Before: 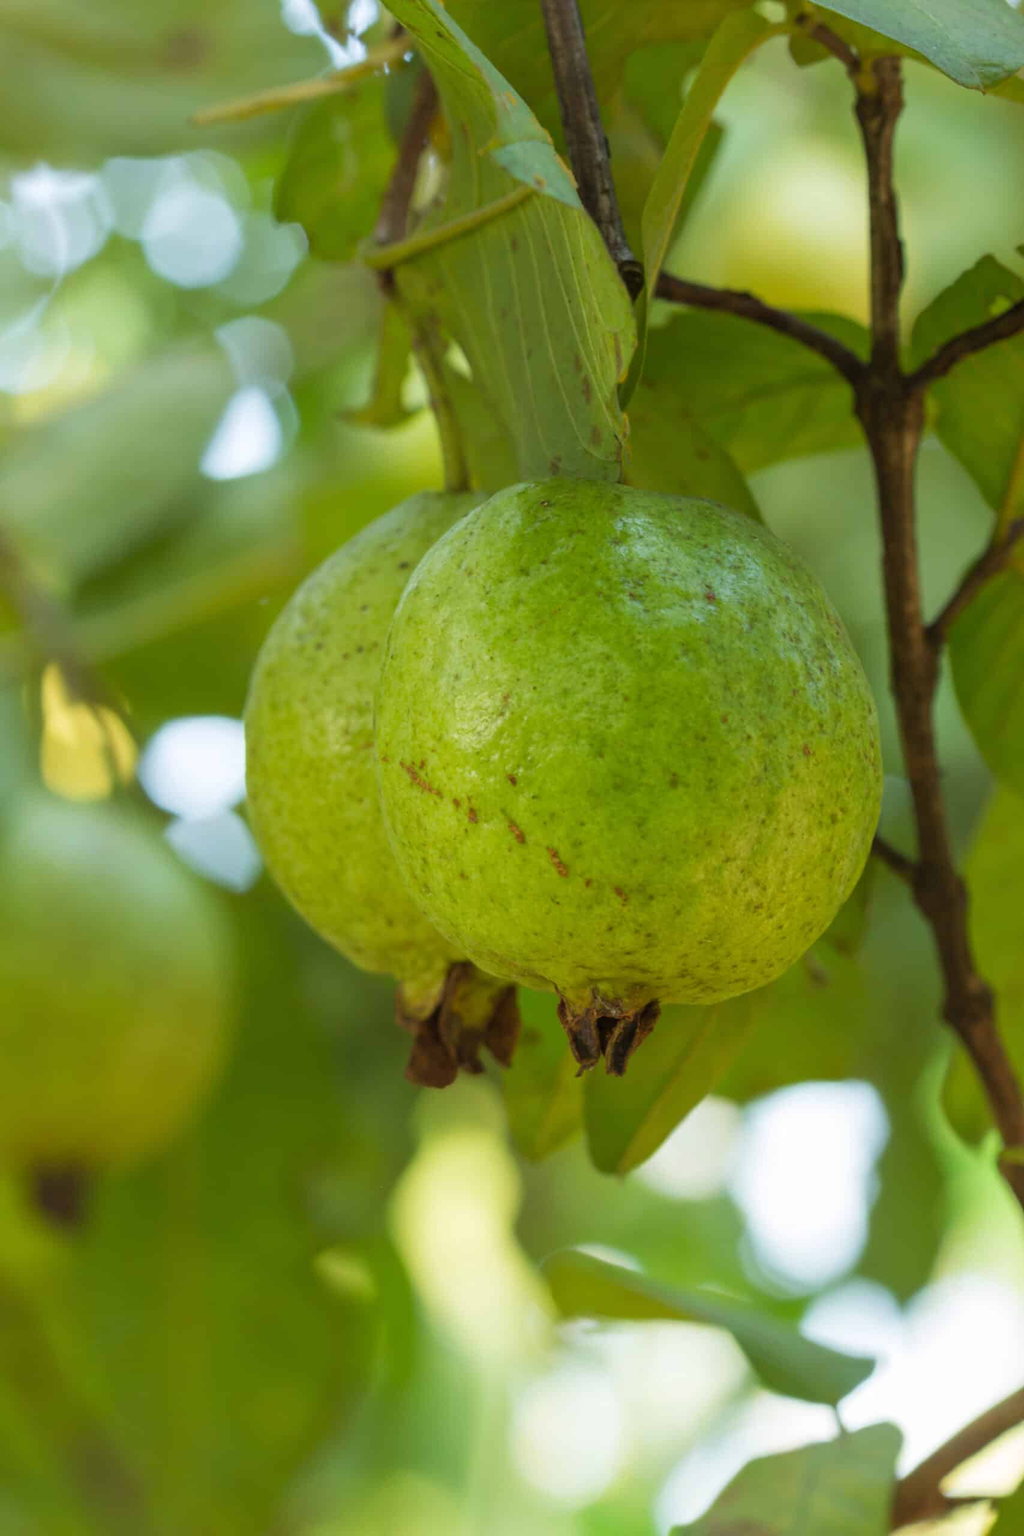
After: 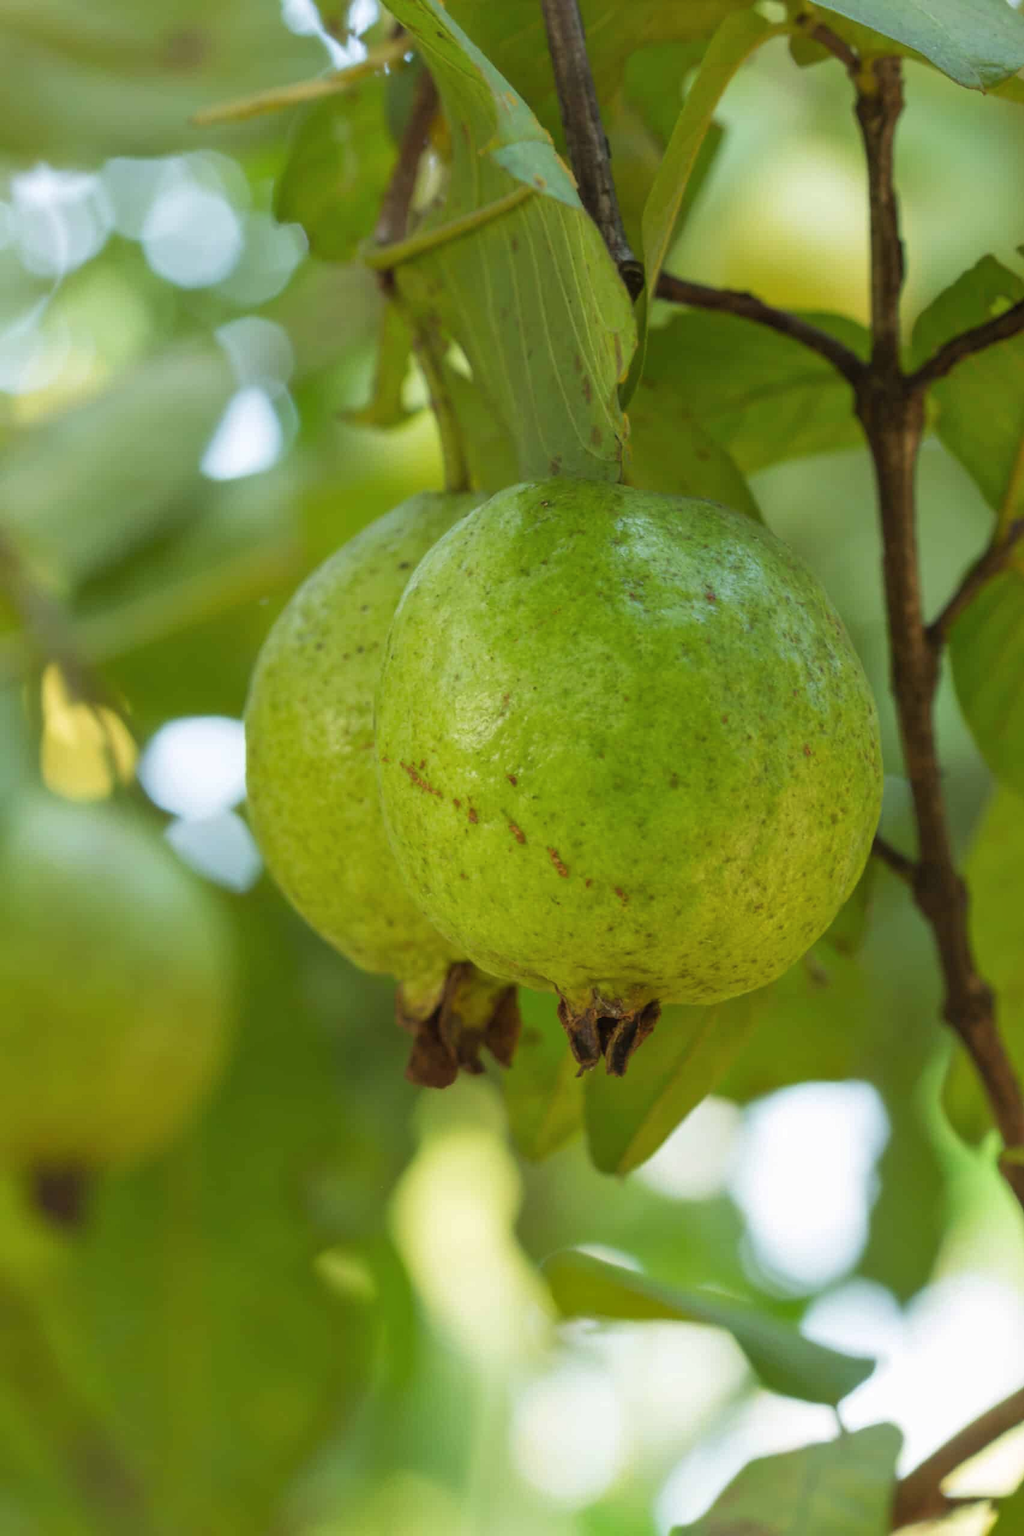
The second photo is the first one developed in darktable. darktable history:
haze removal: strength -0.106, compatibility mode true, adaptive false
shadows and highlights: shadows 37.52, highlights -26.83, soften with gaussian
